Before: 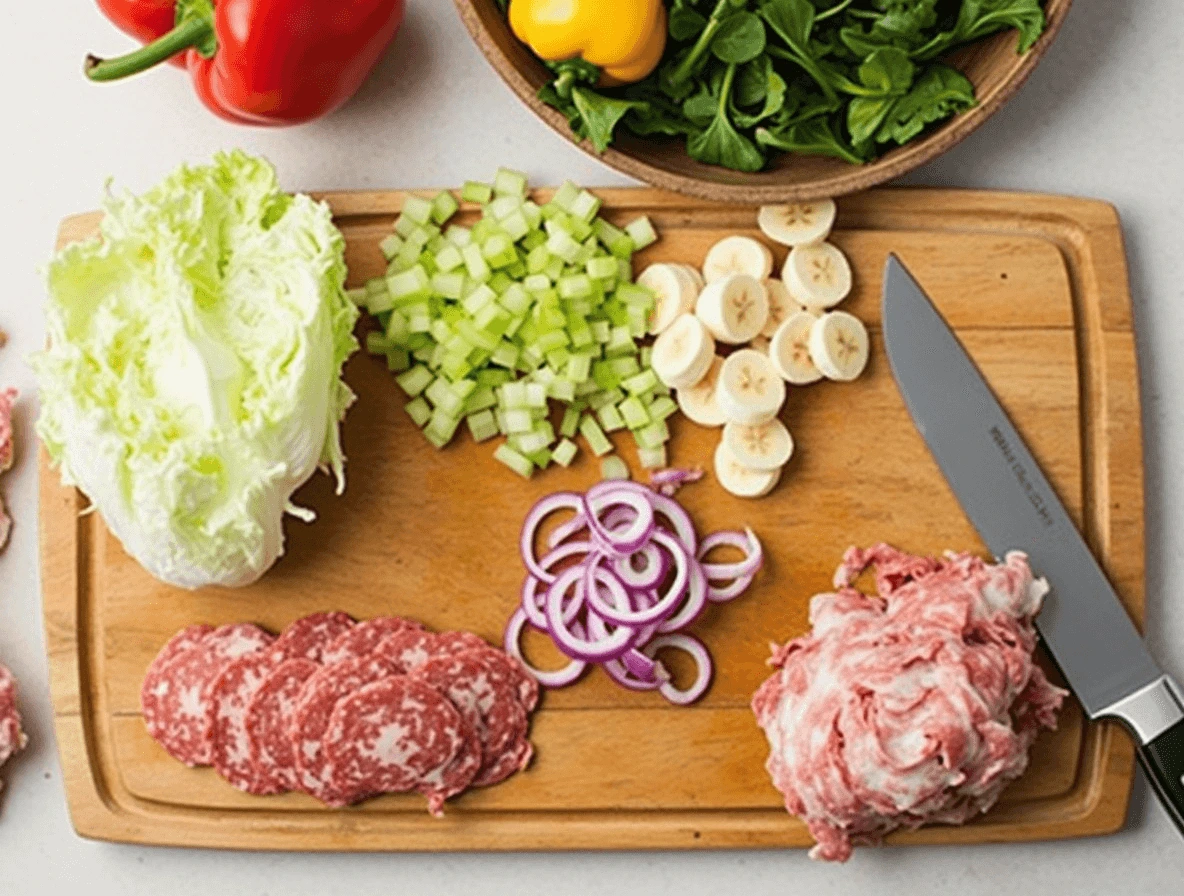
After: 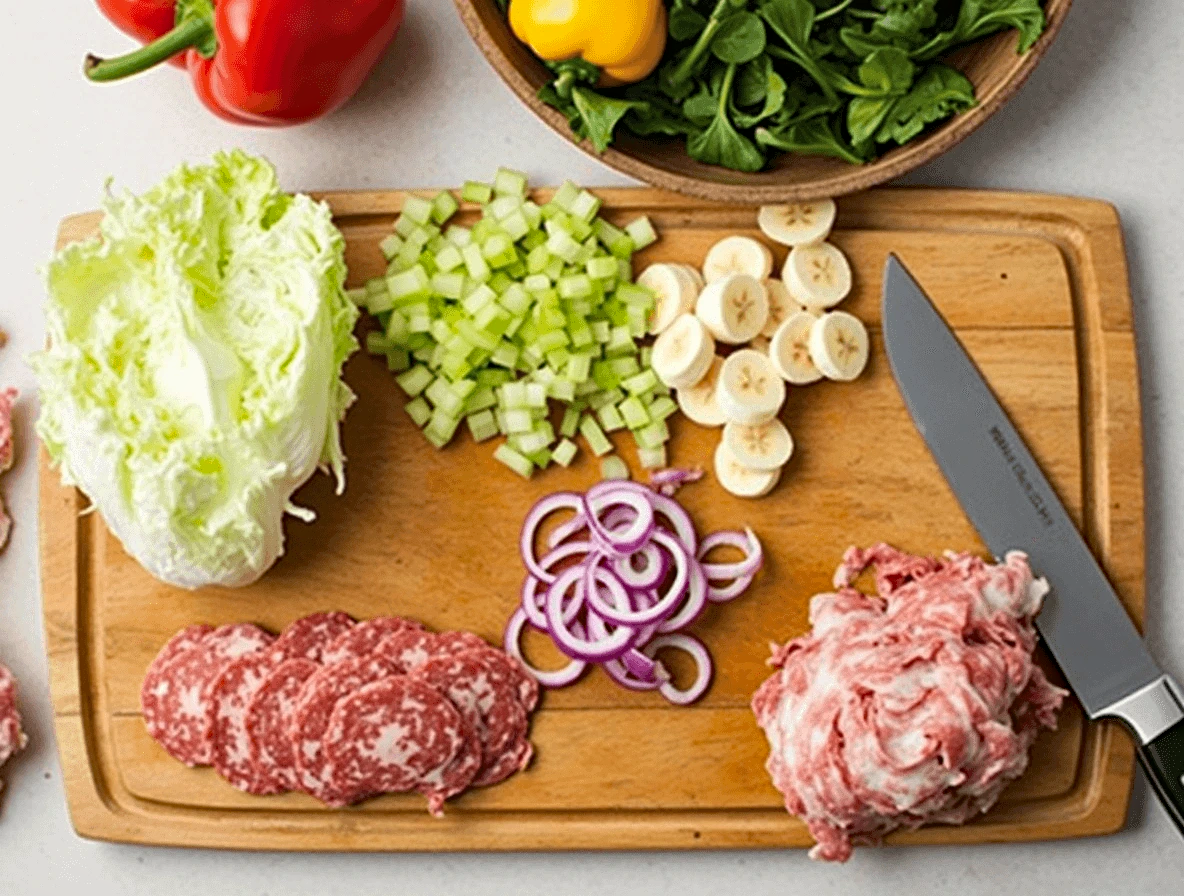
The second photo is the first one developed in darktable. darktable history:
haze removal: compatibility mode true, adaptive false
local contrast: mode bilateral grid, contrast 20, coarseness 50, detail 120%, midtone range 0.2
